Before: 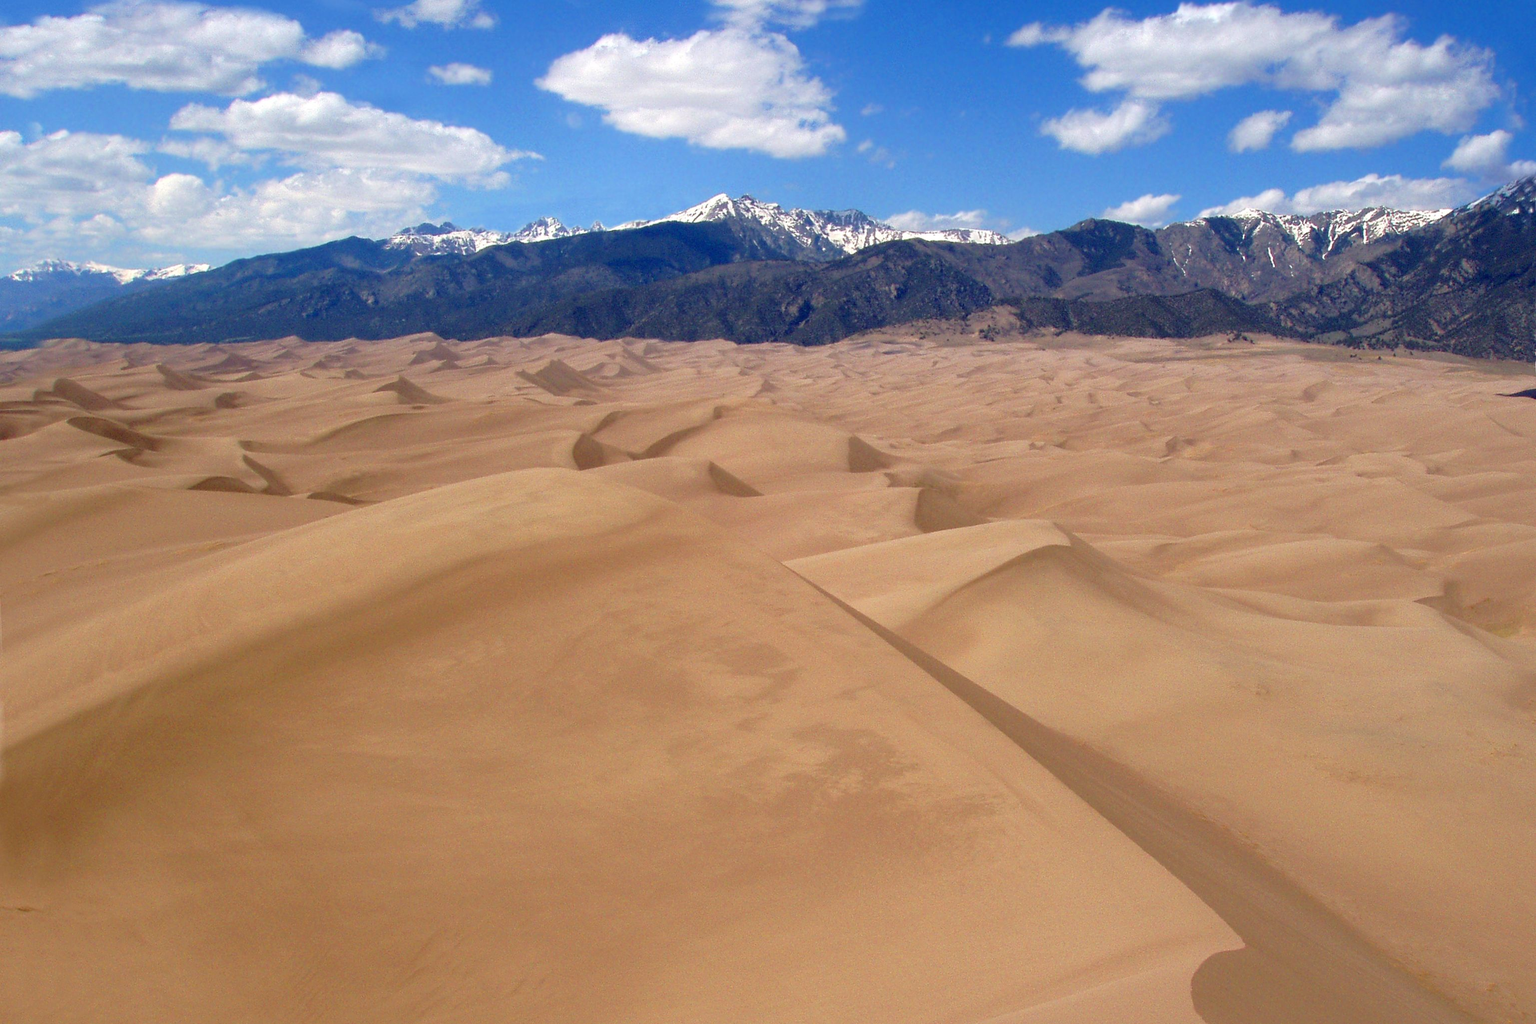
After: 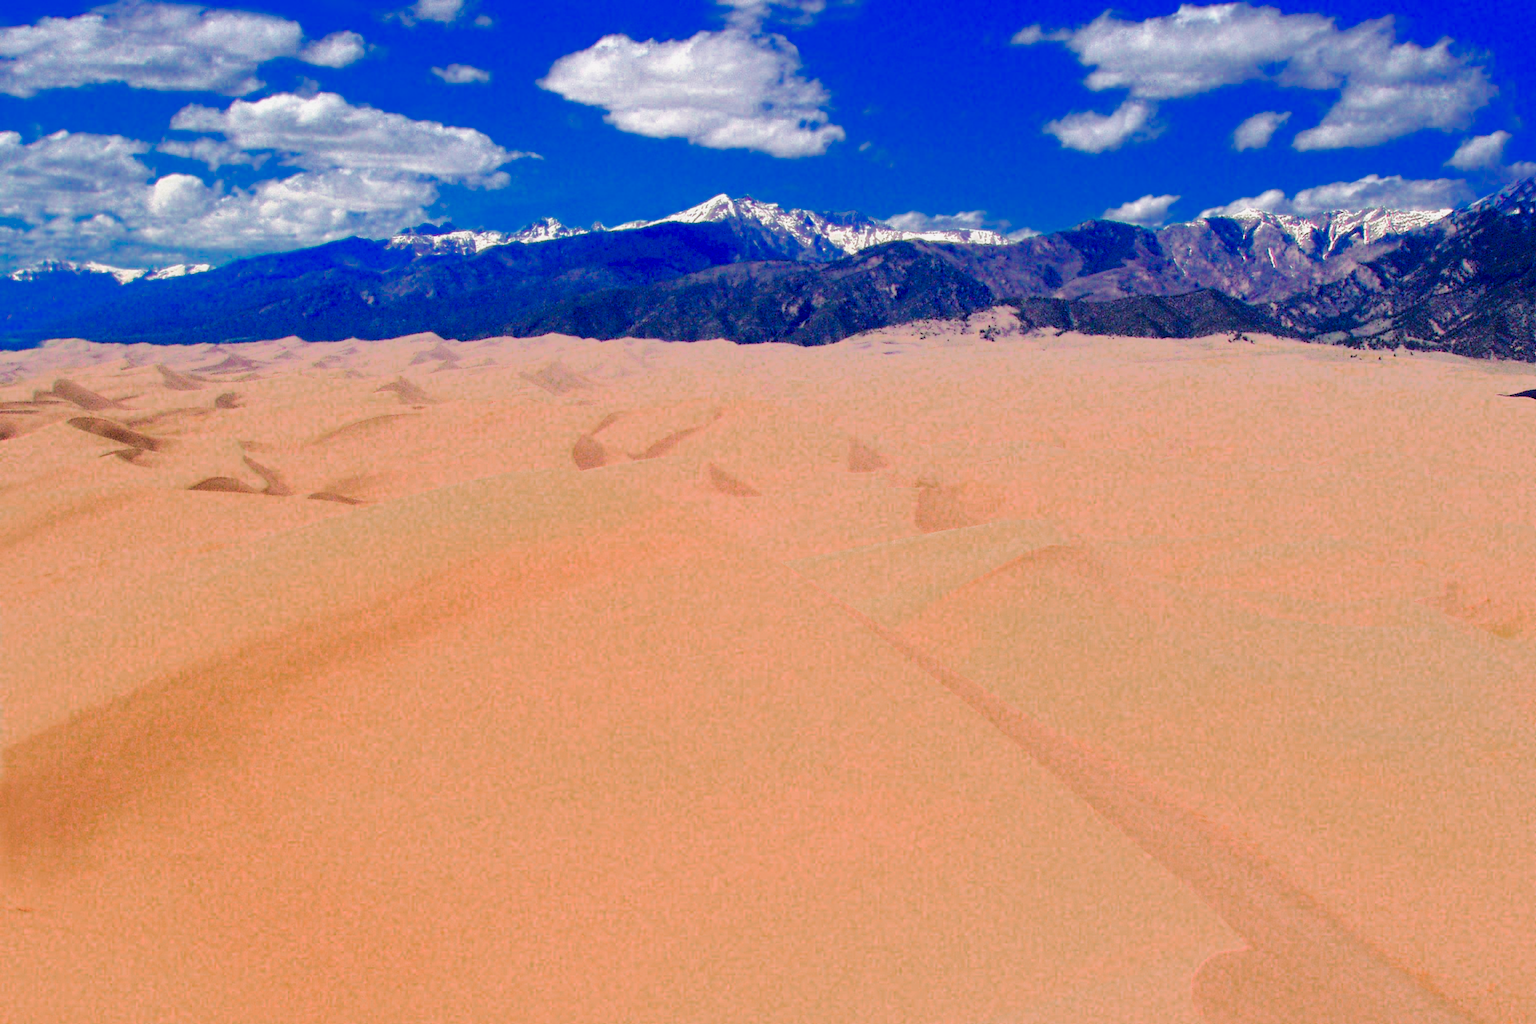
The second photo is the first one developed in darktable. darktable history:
filmic rgb: black relative exposure -3.93 EV, white relative exposure 3.17 EV, hardness 2.87, contrast in shadows safe
color zones: curves: ch0 [(0, 0.553) (0.123, 0.58) (0.23, 0.419) (0.468, 0.155) (0.605, 0.132) (0.723, 0.063) (0.833, 0.172) (0.921, 0.468)]; ch1 [(0.025, 0.645) (0.229, 0.584) (0.326, 0.551) (0.537, 0.446) (0.599, 0.911) (0.708, 1) (0.805, 0.944)]; ch2 [(0.086, 0.468) (0.254, 0.464) (0.638, 0.564) (0.702, 0.592) (0.768, 0.564)]
tone equalizer: -8 EV -0.489 EV, -7 EV -0.291 EV, -6 EV -0.047 EV, -5 EV 0.437 EV, -4 EV 0.976 EV, -3 EV 0.822 EV, -2 EV -0.01 EV, -1 EV 0.135 EV, +0 EV -0.018 EV, edges refinement/feathering 500, mask exposure compensation -1.57 EV, preserve details no
